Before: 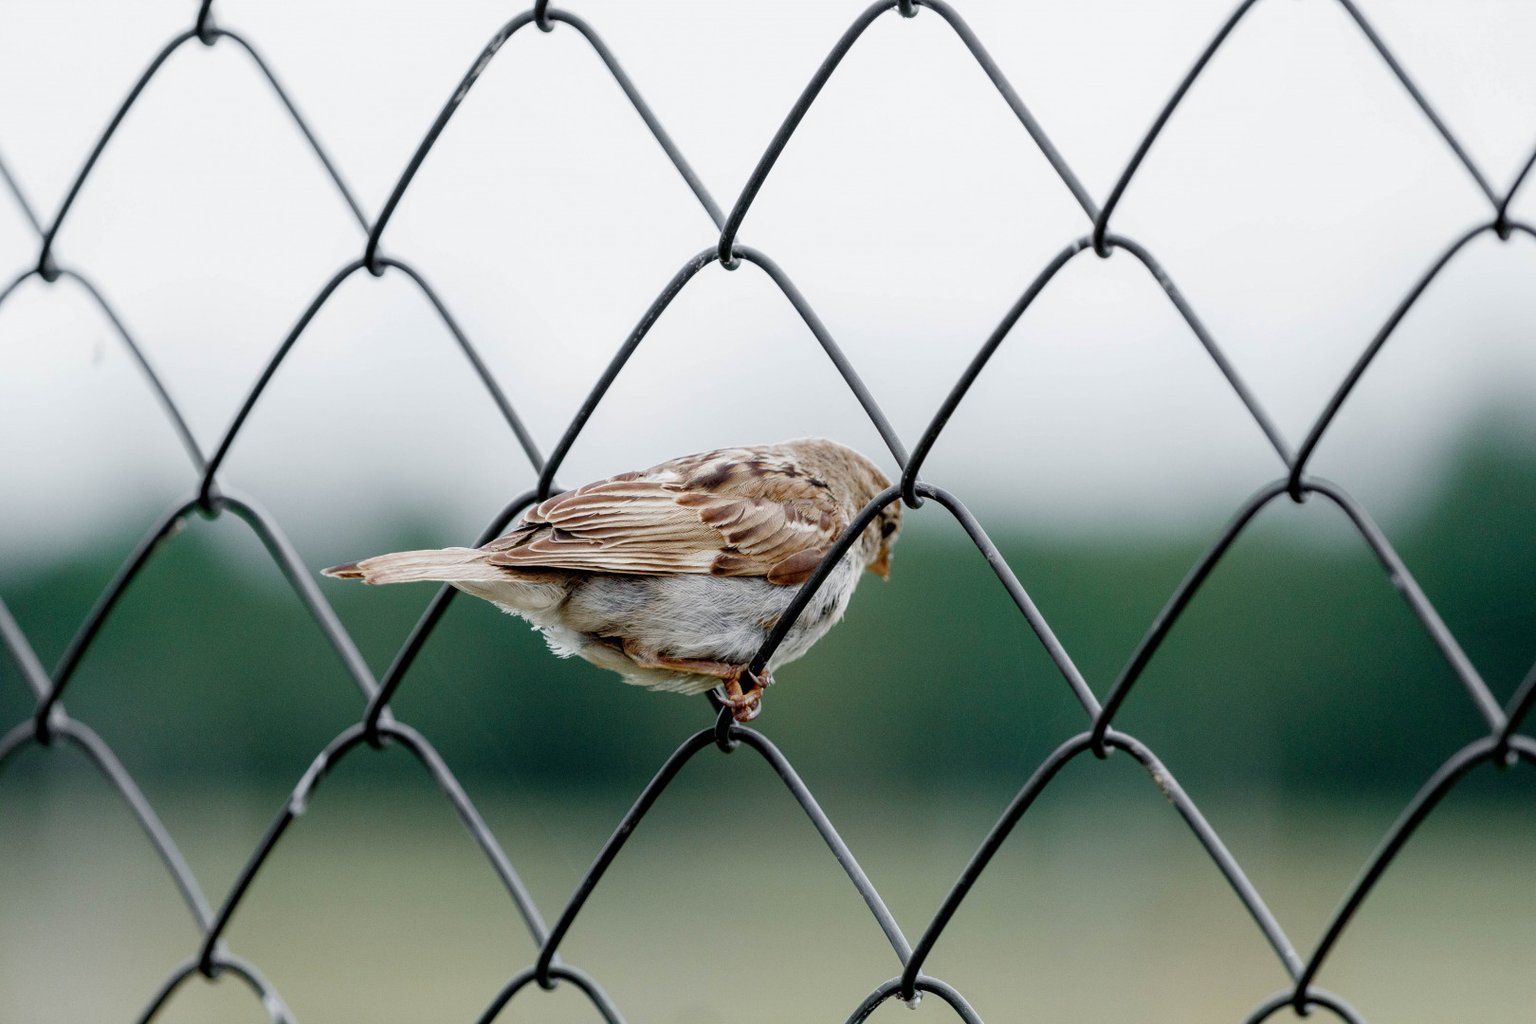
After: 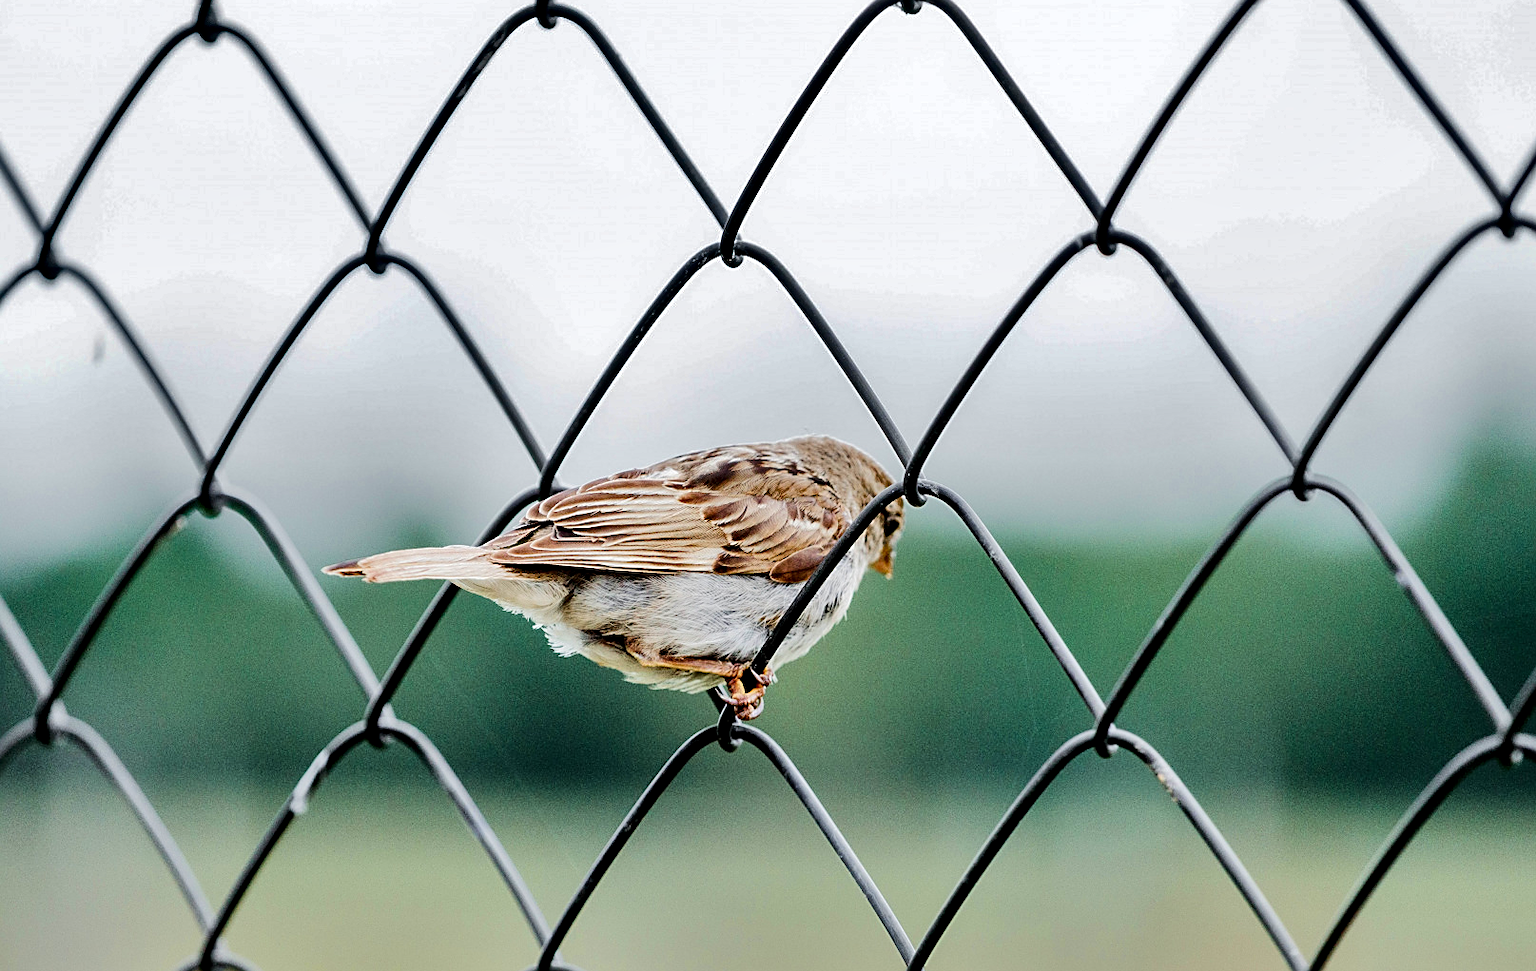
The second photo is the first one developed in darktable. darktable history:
local contrast: highlights 100%, shadows 102%, detail 120%, midtone range 0.2
sharpen: on, module defaults
crop: top 0.432%, right 0.266%, bottom 5.003%
shadows and highlights: shadows 24.71, highlights -78.56, soften with gaussian
tone equalizer: -7 EV 0.157 EV, -6 EV 0.589 EV, -5 EV 1.16 EV, -4 EV 1.37 EV, -3 EV 1.15 EV, -2 EV 0.6 EV, -1 EV 0.155 EV, edges refinement/feathering 500, mask exposure compensation -1.57 EV, preserve details no
